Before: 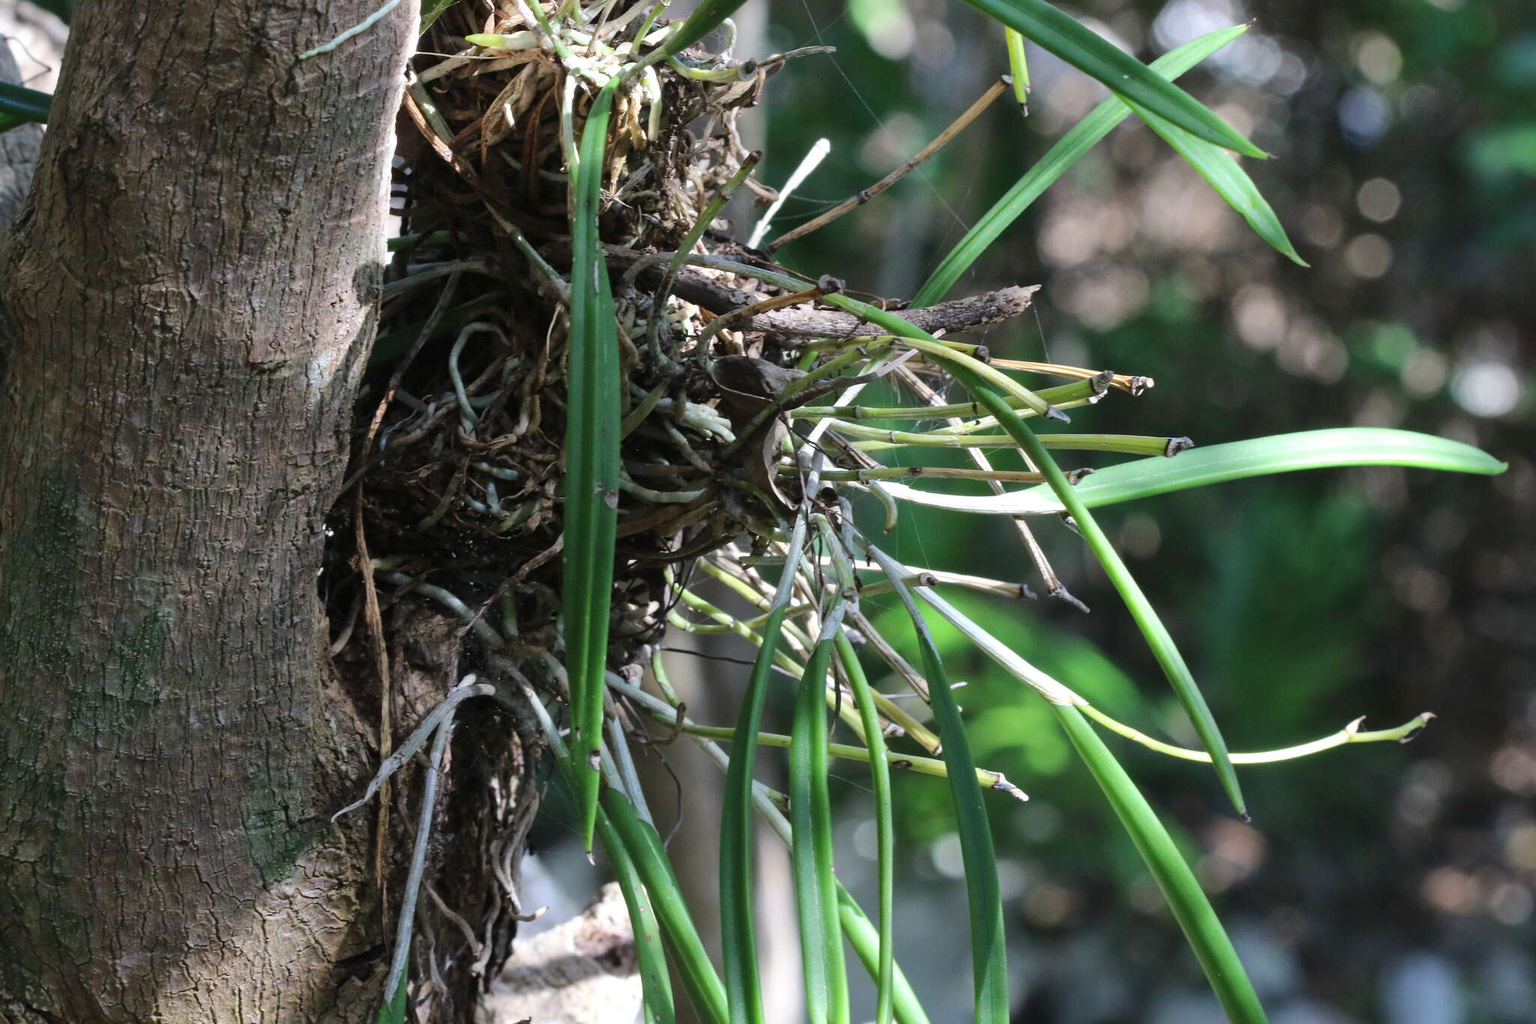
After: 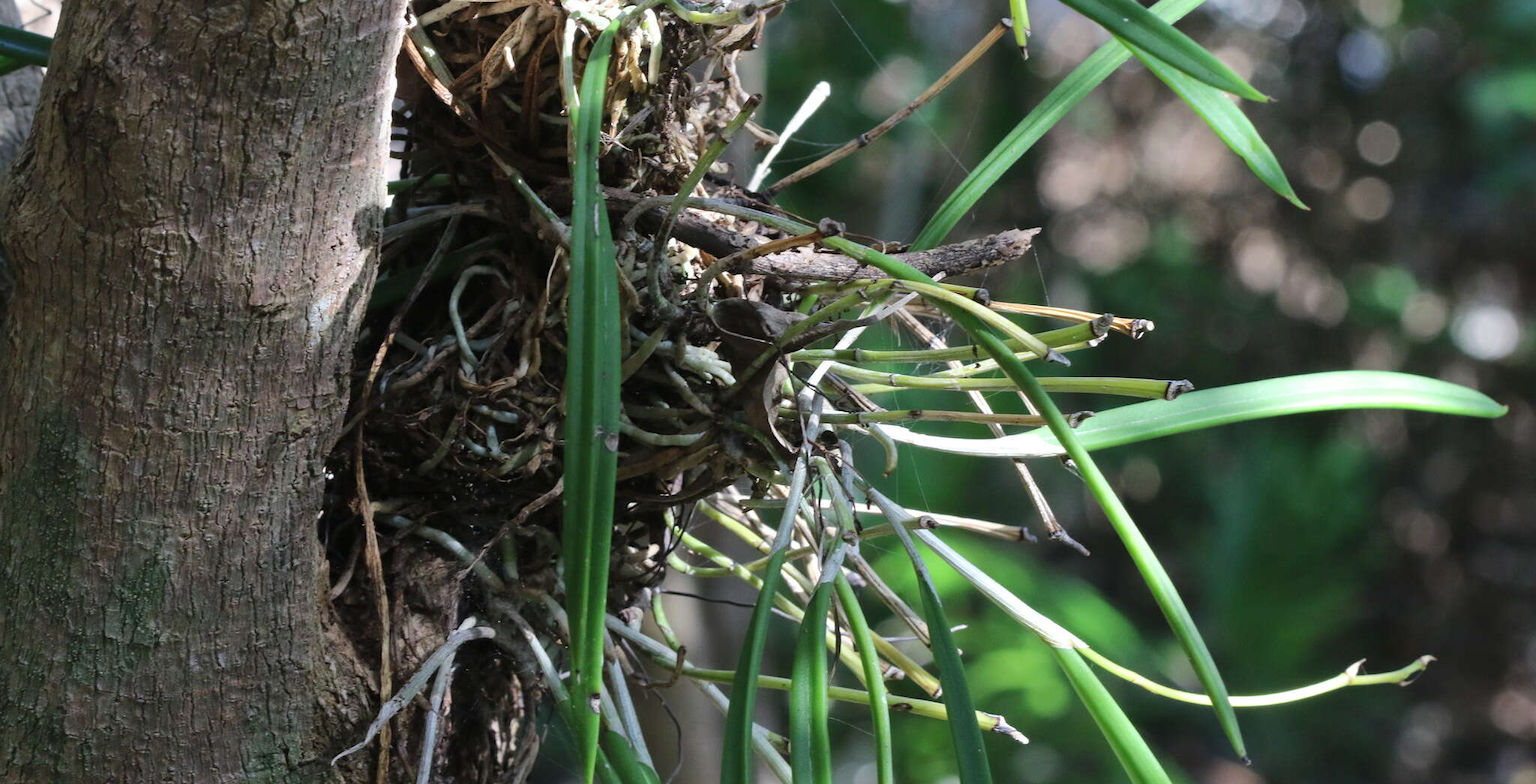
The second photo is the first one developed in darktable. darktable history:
crop: top 5.619%, bottom 17.749%
